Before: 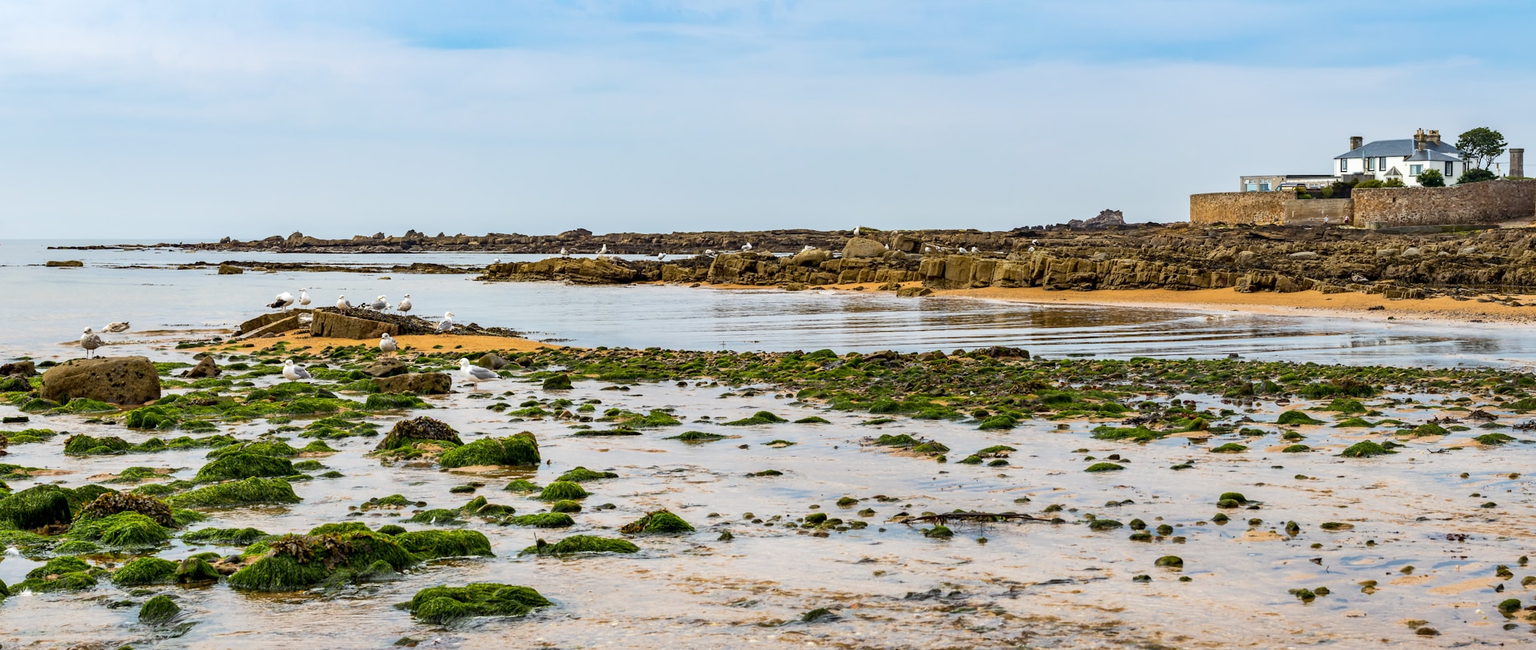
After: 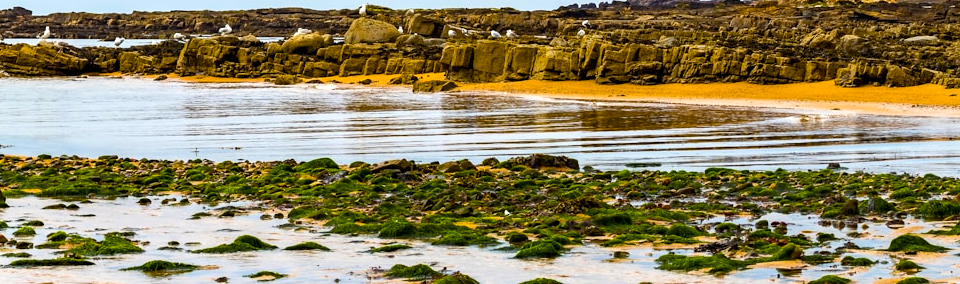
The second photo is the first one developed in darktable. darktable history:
tone equalizer: -8 EV -0.425 EV, -7 EV -0.397 EV, -6 EV -0.323 EV, -5 EV -0.187 EV, -3 EV 0.225 EV, -2 EV 0.329 EV, -1 EV 0.404 EV, +0 EV 0.387 EV, edges refinement/feathering 500, mask exposure compensation -1.57 EV, preserve details guided filter
crop: left 36.878%, top 34.414%, right 13.072%, bottom 30.59%
color balance rgb: shadows lift › luminance -9.746%, perceptual saturation grading › global saturation 36.375%, perceptual saturation grading › shadows 35.978%, global vibrance 9.995%
